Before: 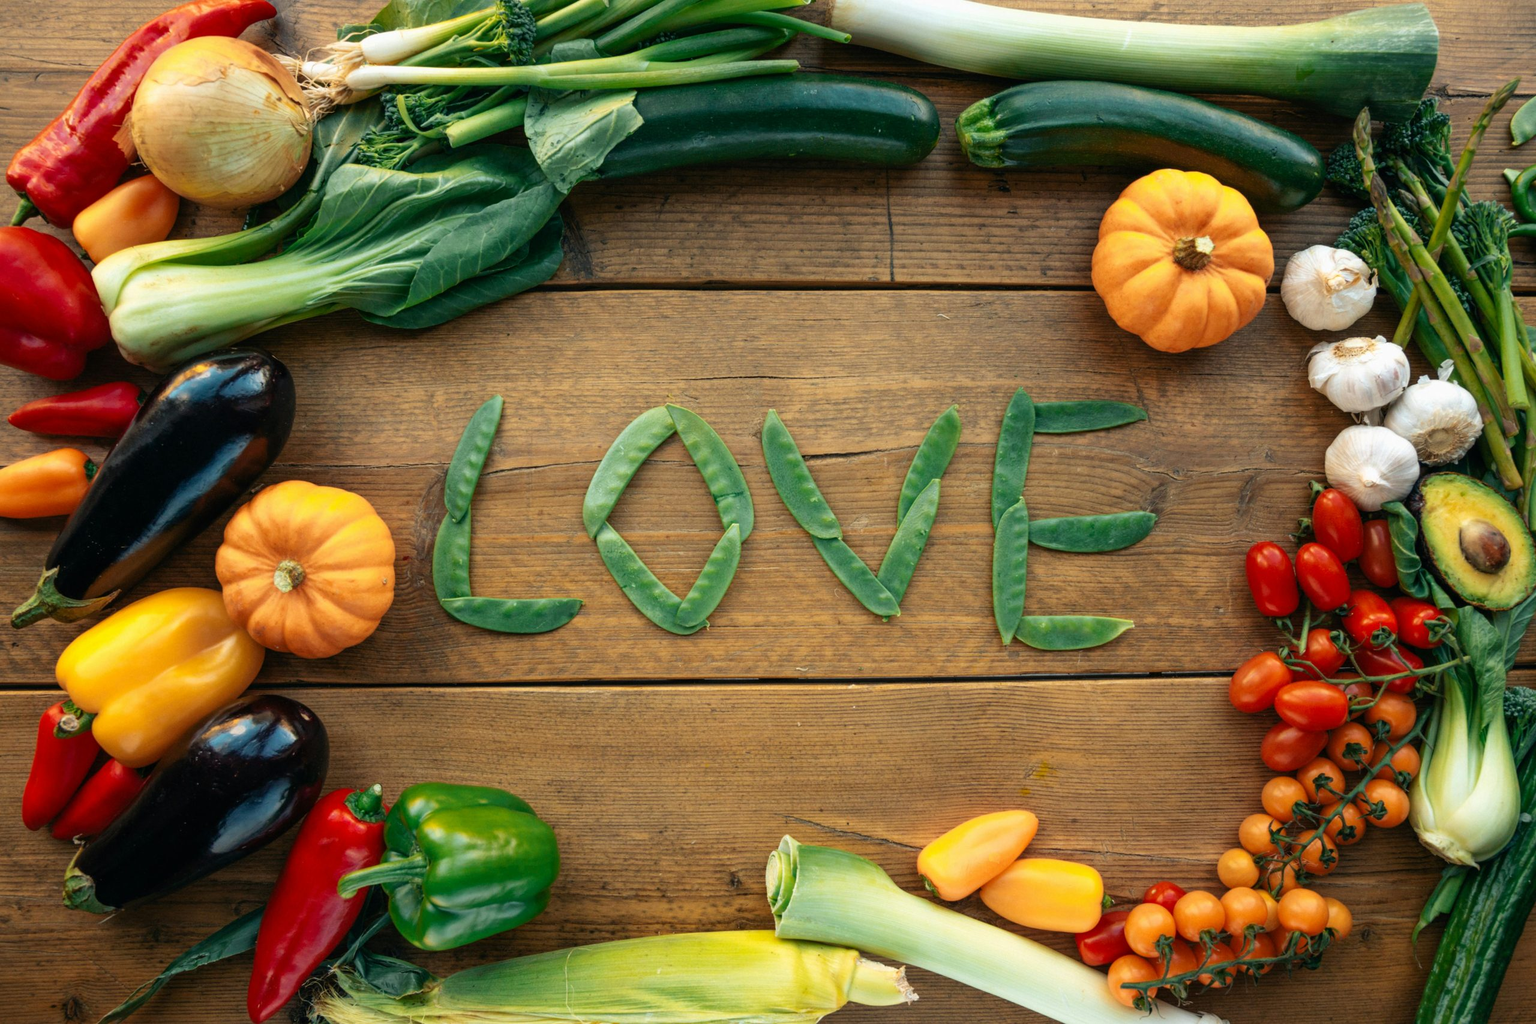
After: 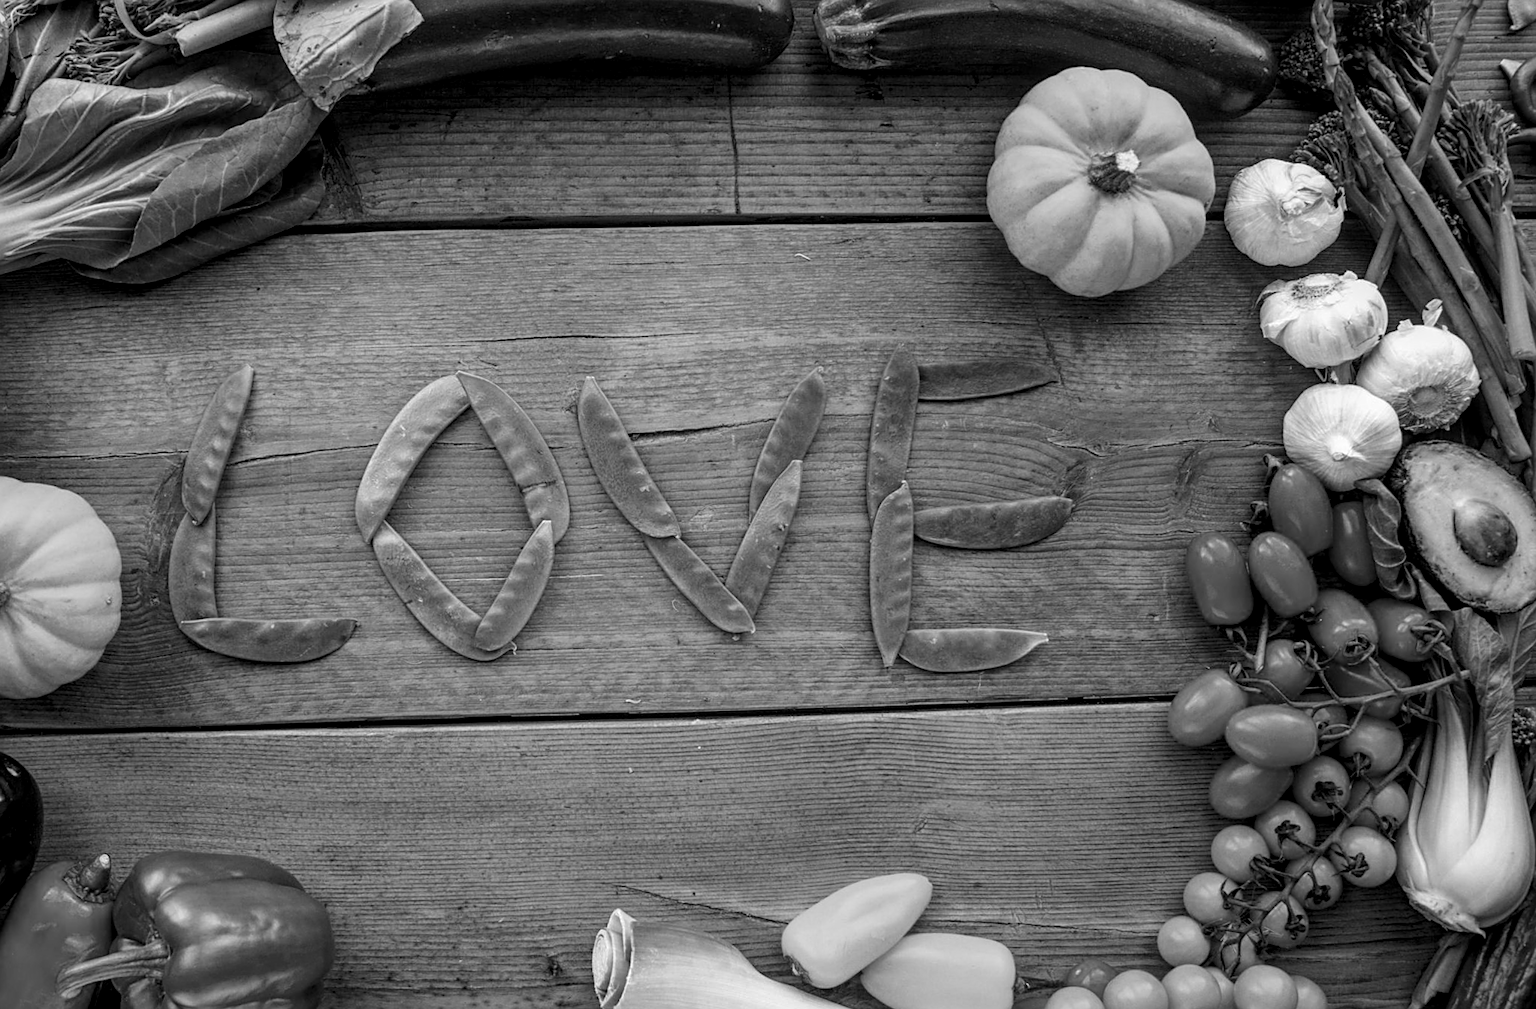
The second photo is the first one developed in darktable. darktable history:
color calibration: output gray [0.28, 0.41, 0.31, 0], gray › normalize channels true, illuminant same as pipeline (D50), adaptation XYZ, x 0.346, y 0.359, gamut compression 0
sharpen: on, module defaults
crop: left 19.159%, top 9.58%, bottom 9.58%
rotate and perspective: rotation -1°, crop left 0.011, crop right 0.989, crop top 0.025, crop bottom 0.975
local contrast: detail 130%
